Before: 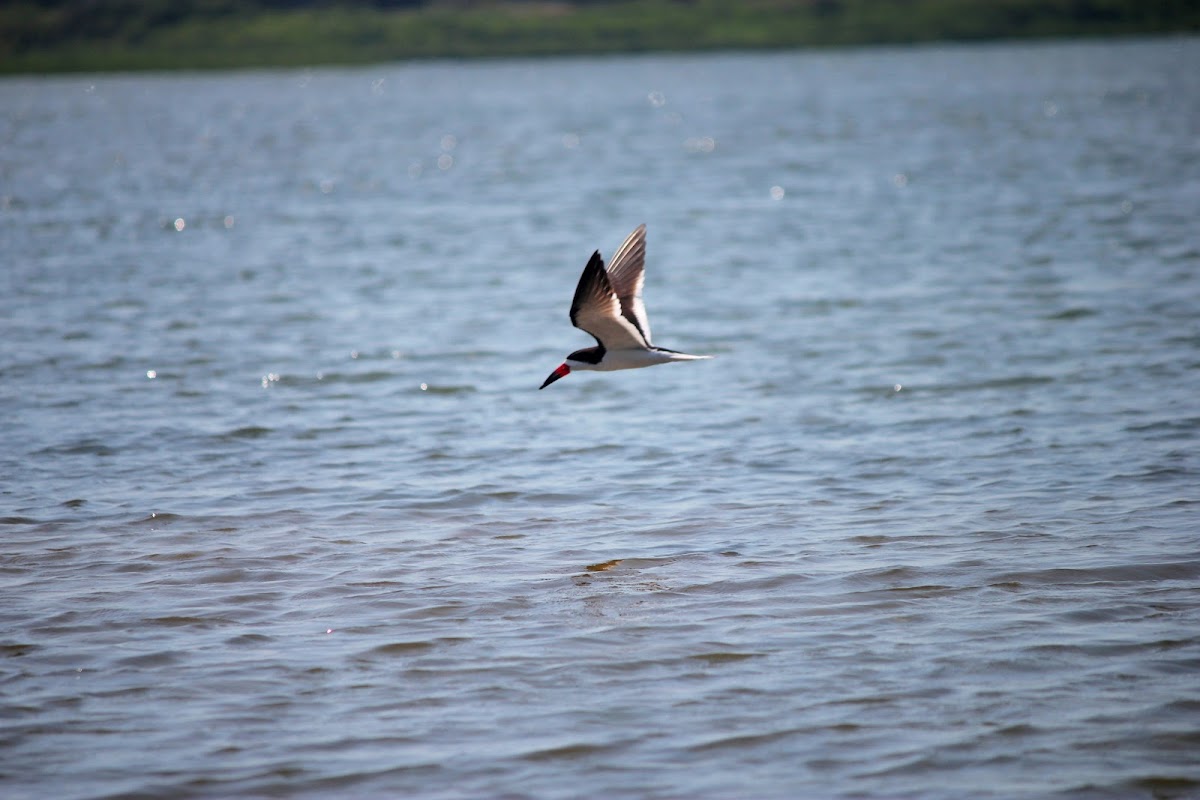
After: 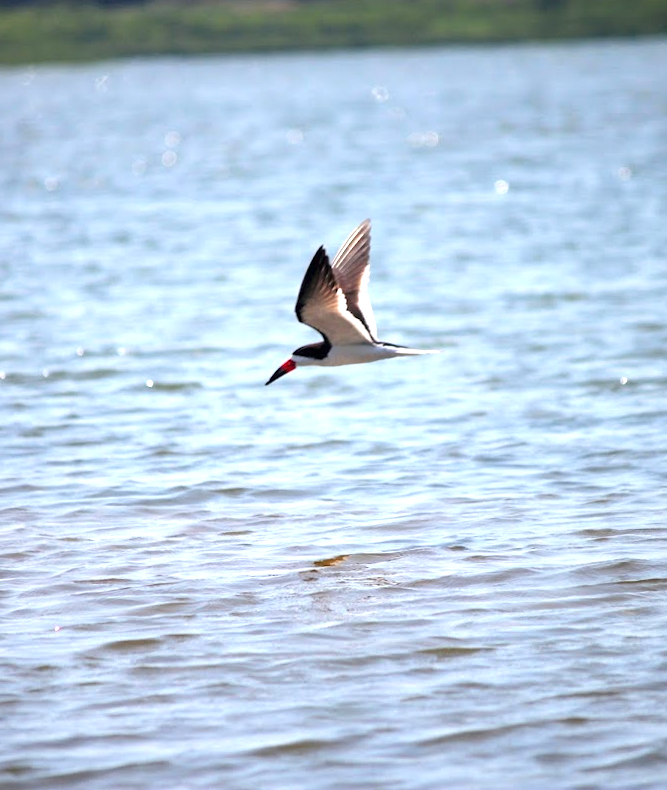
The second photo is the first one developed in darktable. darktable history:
exposure: black level correction 0, exposure 0.95 EV, compensate exposure bias true, compensate highlight preservation false
crop and rotate: left 22.516%, right 21.234%
rotate and perspective: rotation -0.45°, automatic cropping original format, crop left 0.008, crop right 0.992, crop top 0.012, crop bottom 0.988
